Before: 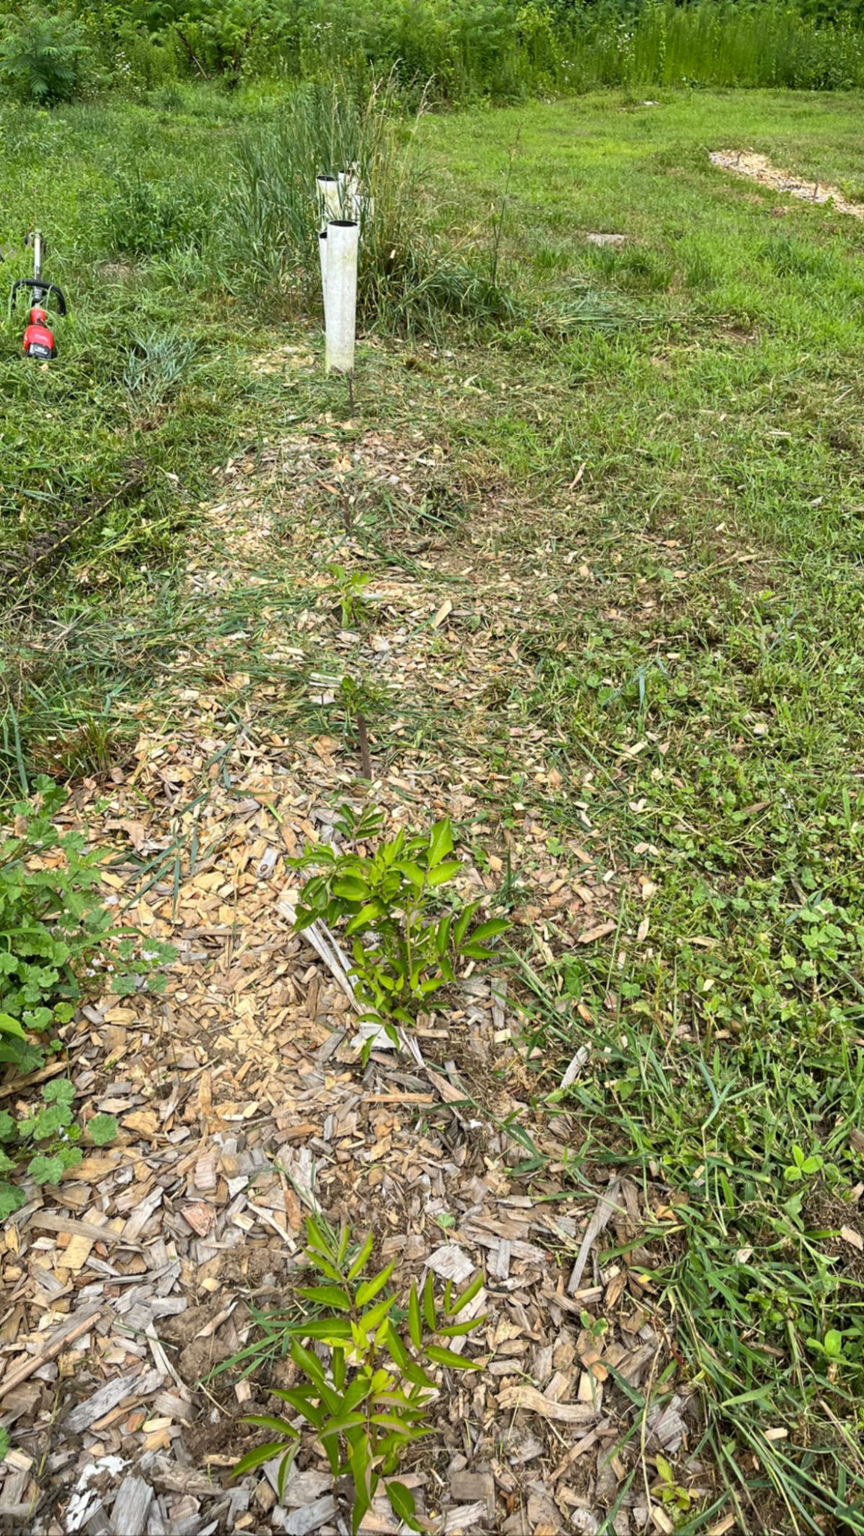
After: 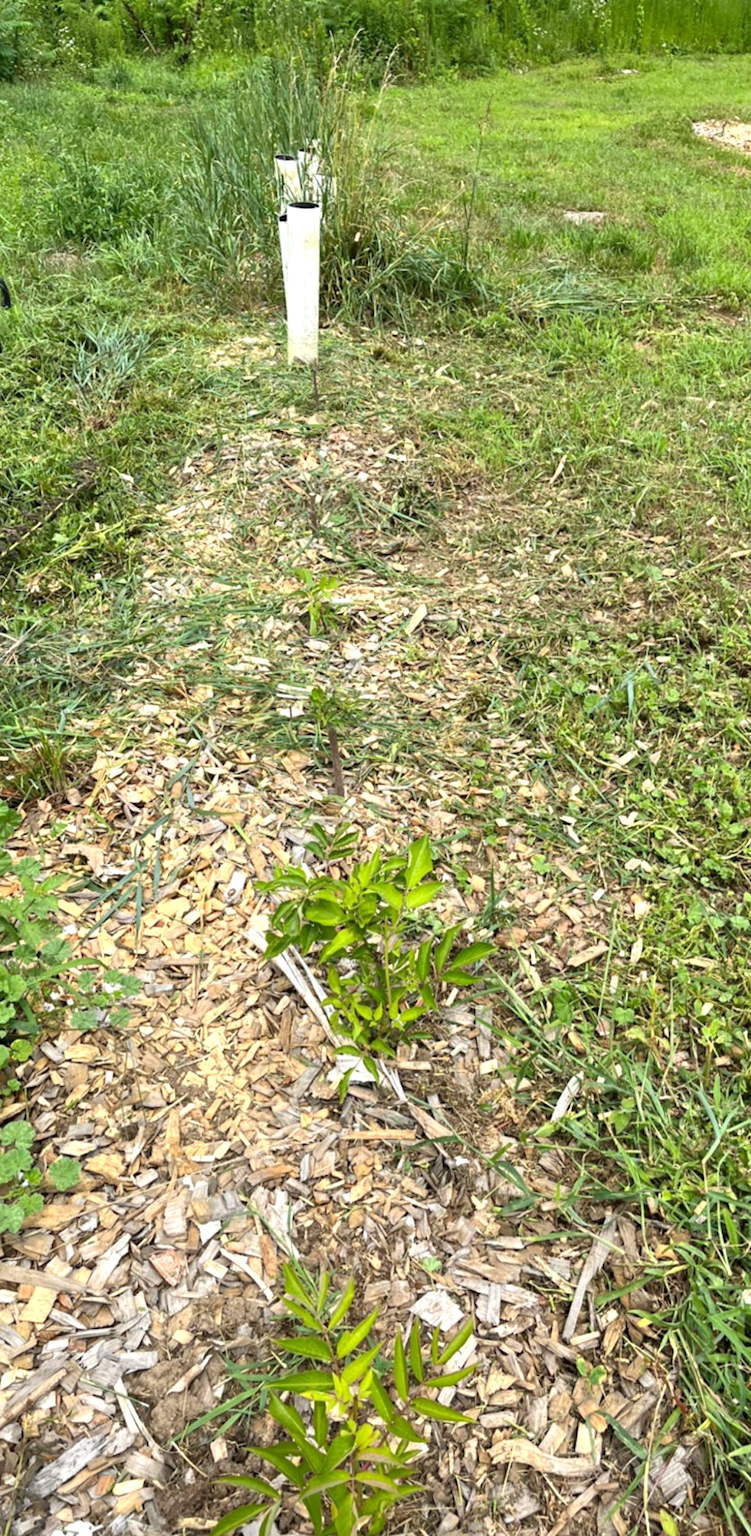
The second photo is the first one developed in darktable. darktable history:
crop and rotate: angle 1°, left 4.281%, top 0.642%, right 11.383%, bottom 2.486%
exposure: exposure 0.4 EV, compensate highlight preservation false
